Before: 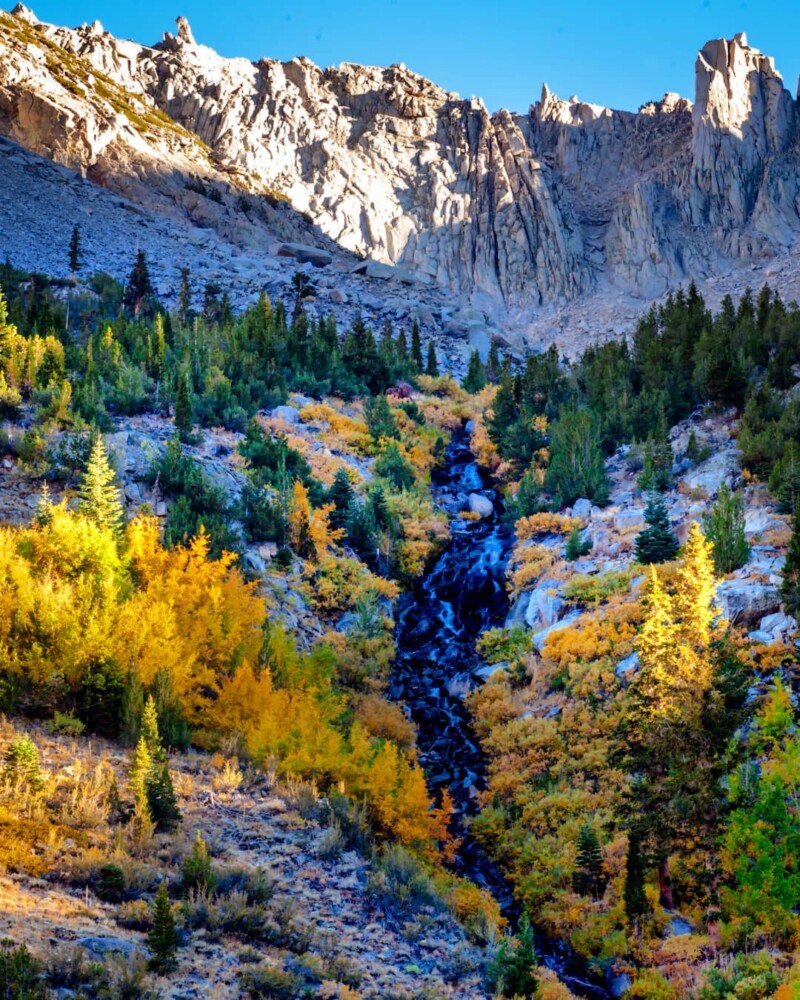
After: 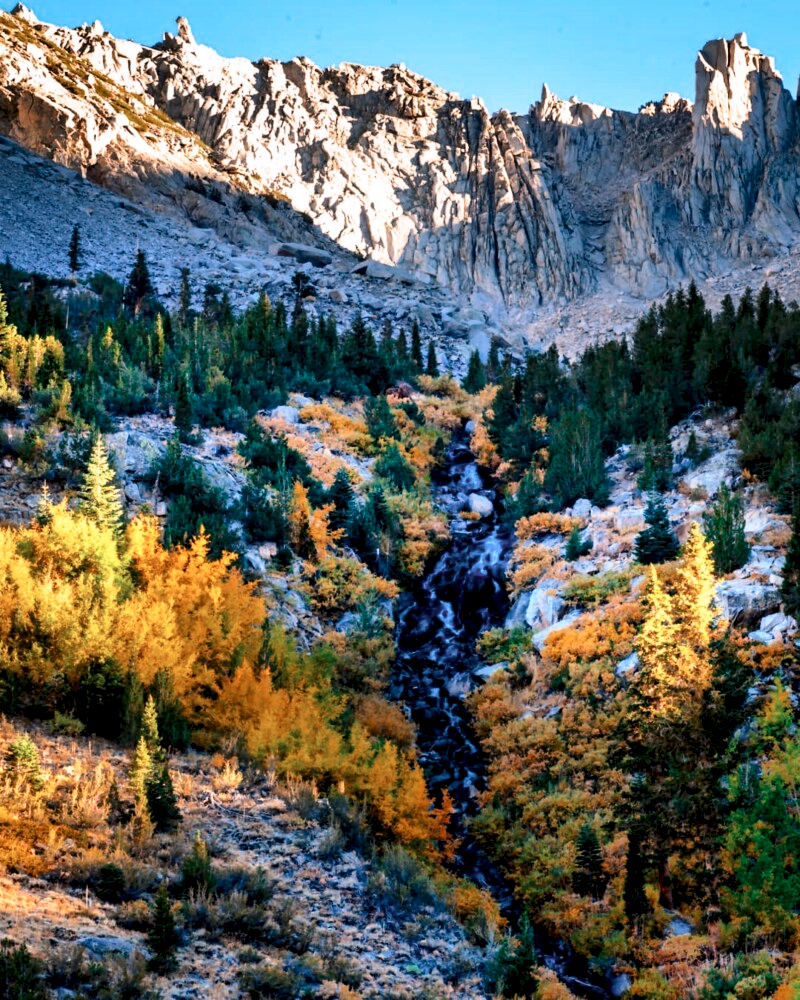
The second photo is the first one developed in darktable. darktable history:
tone curve: curves: ch0 [(0, 0) (0.003, 0.003) (0.011, 0.012) (0.025, 0.027) (0.044, 0.048) (0.069, 0.076) (0.1, 0.109) (0.136, 0.148) (0.177, 0.194) (0.224, 0.245) (0.277, 0.303) (0.335, 0.366) (0.399, 0.436) (0.468, 0.511) (0.543, 0.593) (0.623, 0.681) (0.709, 0.775) (0.801, 0.875) (0.898, 0.954) (1, 1)], preserve colors none
color look up table: target L [73.75, 64.83, 43.57, 26.99, 199.98, 100, 64.42, 55.52, 49.24, 40.12, 23.55, 56.5, 54.42, 39.11, 21.67, 85.93, 78.92, 65.94, 67.46, 49.88, 44.21, 46.42, 21.48, 7.4, 0 ×25], target a [0.701, -17.58, -35.59, -13.03, 0.063, -0.002, 19.03, 34.46, 45.28, 47.24, 7.918, 5.081, 40.98, 2.445, 11.98, 3.536, 2.57, -22.39, 1.587, -17.97, -2.184, -5.743, -3.821, -2.426, 0 ×25], target b [48.76, 33.03, 8.504, 6.926, -0.031, 0.026, 16.18, 47.1, 31.84, 43.37, 10.68, -15.63, 8.118, -35.77, -8.217, 1.105, 0.804, -16.4, -0.384, -32.54, -3.214, -23.82, -2.918, -0.324, 0 ×25], num patches 24
